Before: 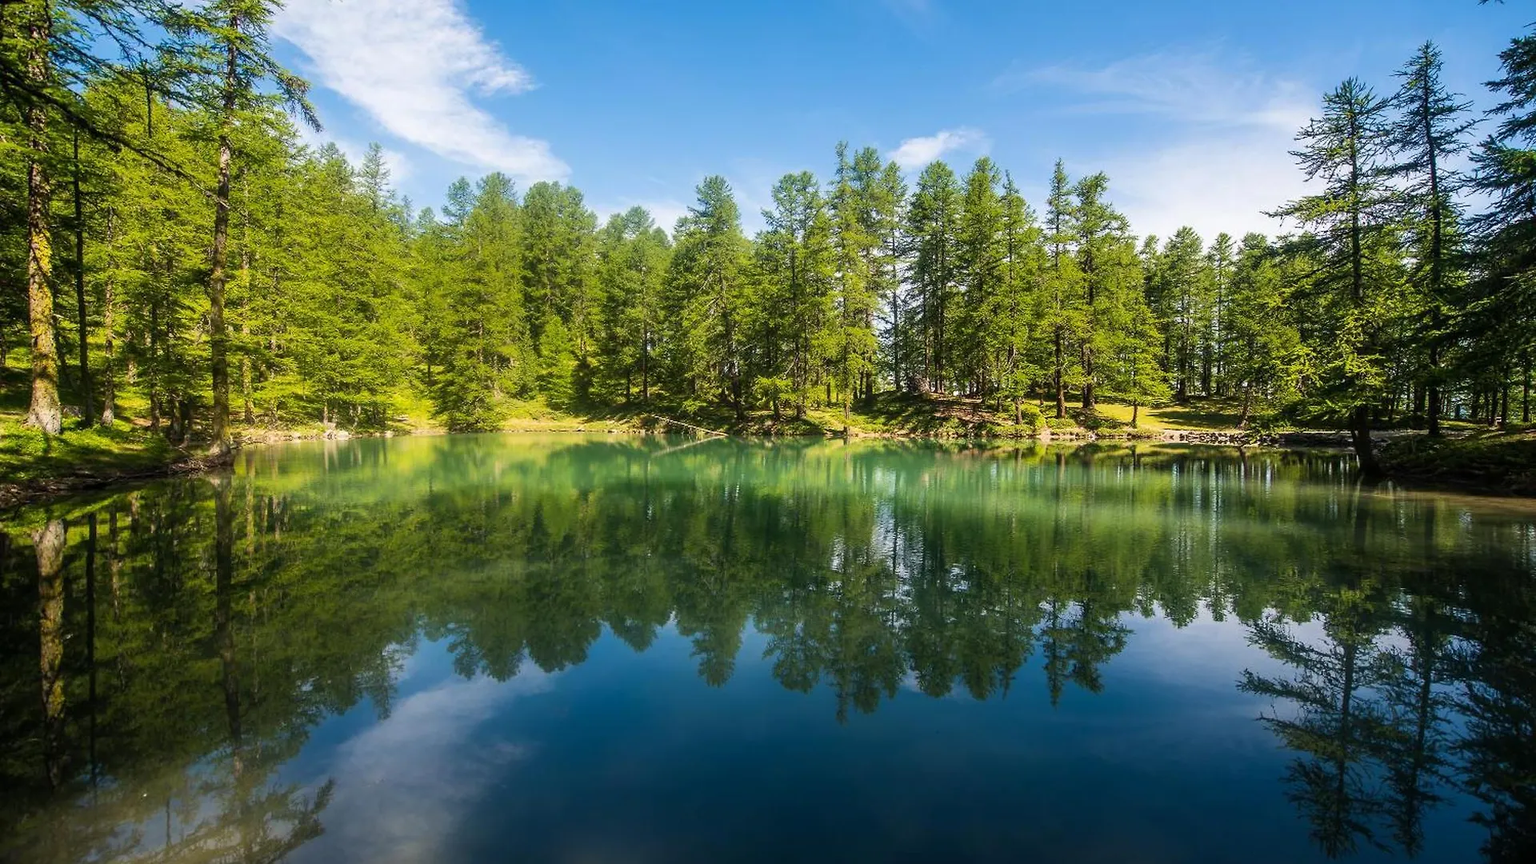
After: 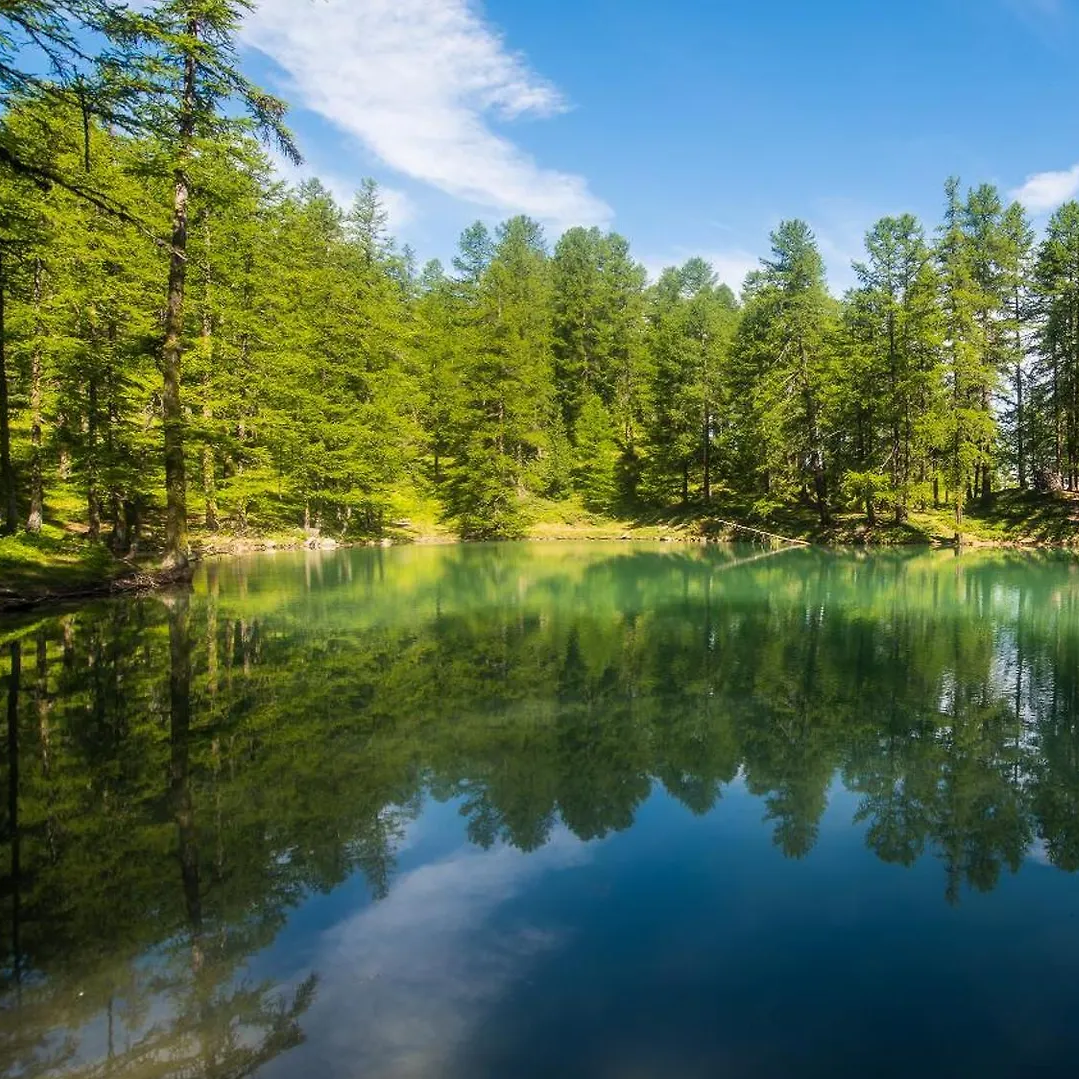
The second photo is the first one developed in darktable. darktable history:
crop: left 5.256%, right 38.517%
